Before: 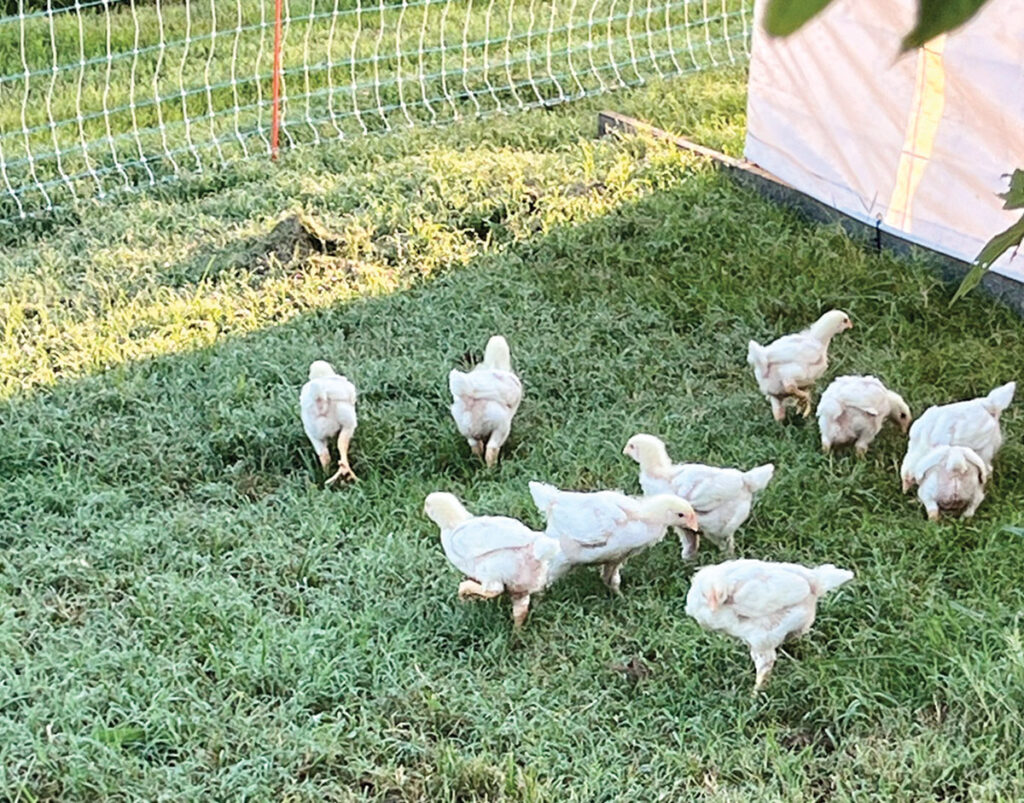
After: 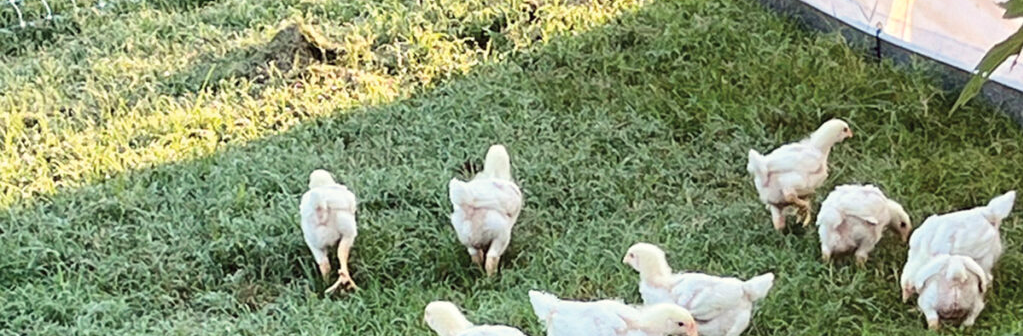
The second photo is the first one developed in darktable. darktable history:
crop and rotate: top 23.84%, bottom 34.294%
color correction: highlights a* -0.95, highlights b* 4.5, shadows a* 3.55
